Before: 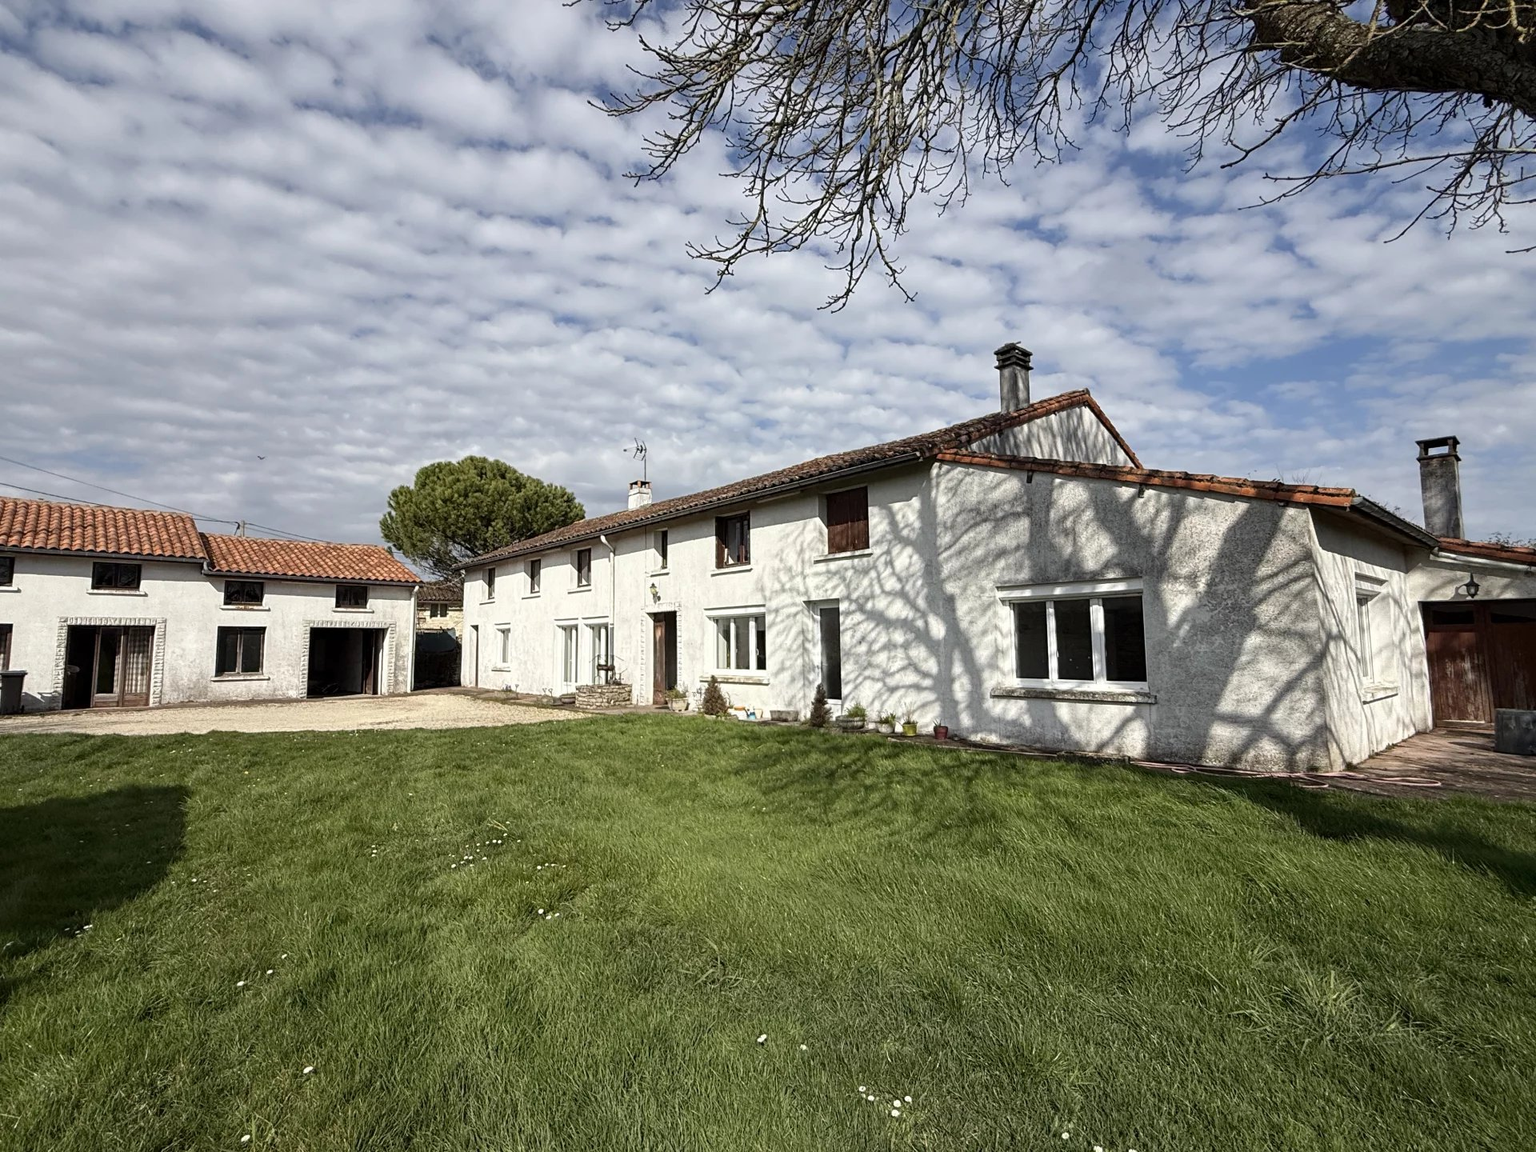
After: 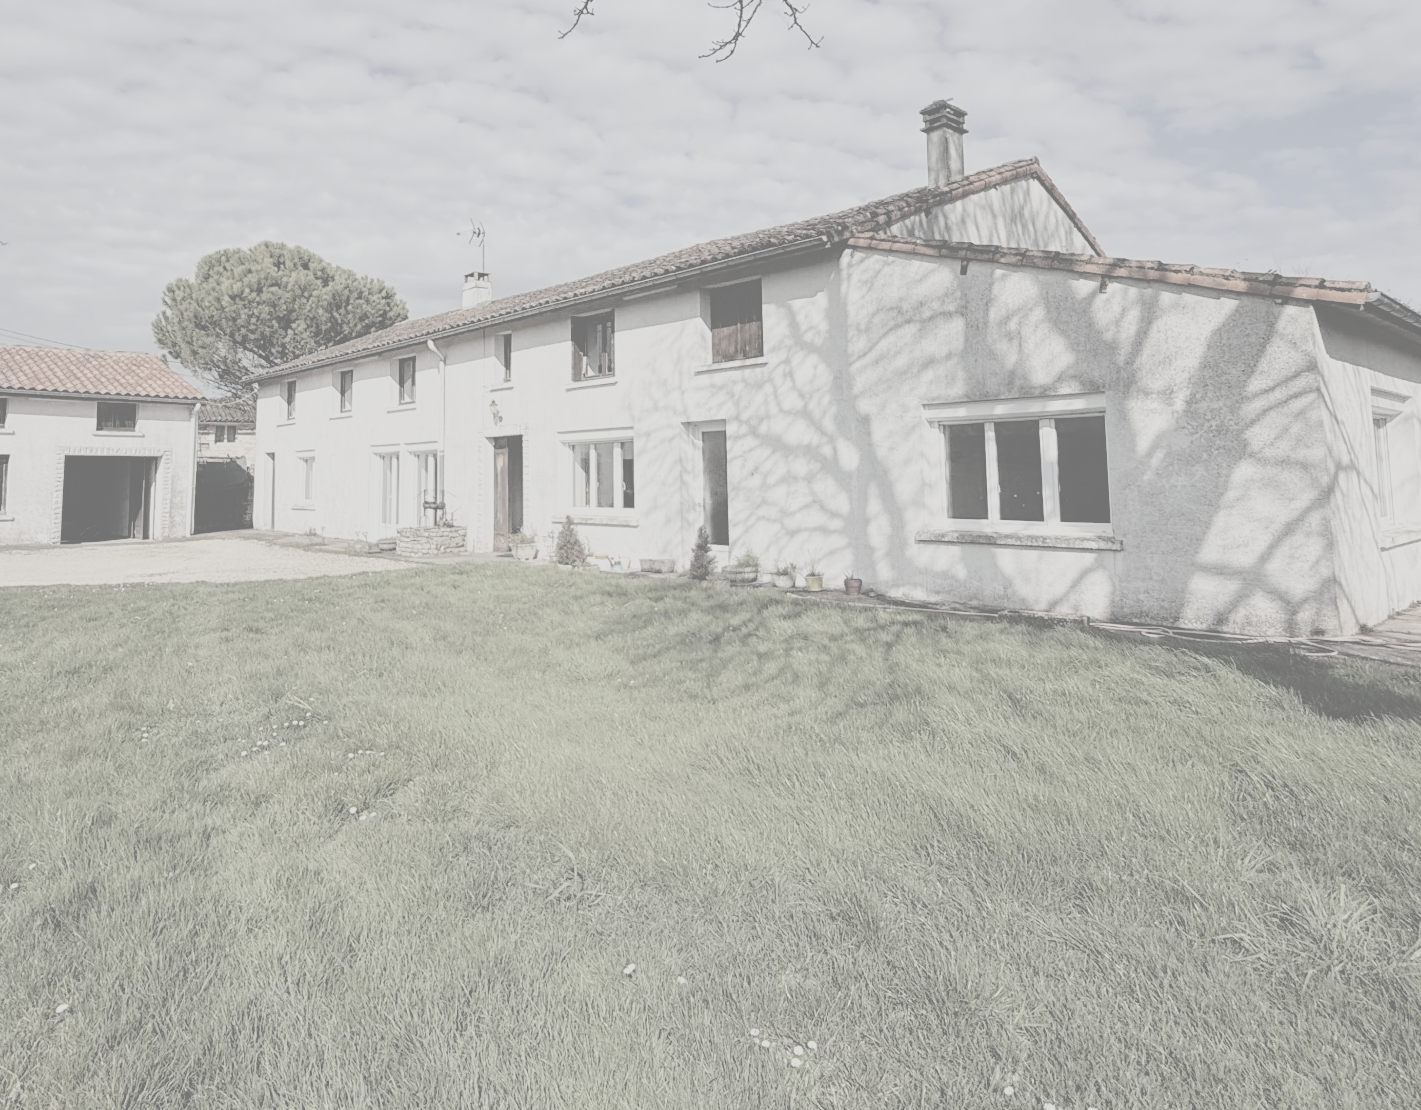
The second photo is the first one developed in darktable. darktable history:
crop: left 16.871%, top 22.857%, right 9.116%
filmic rgb: black relative exposure -7.32 EV, white relative exposure 5.09 EV, hardness 3.2
contrast brightness saturation: contrast -0.32, brightness 0.75, saturation -0.78
